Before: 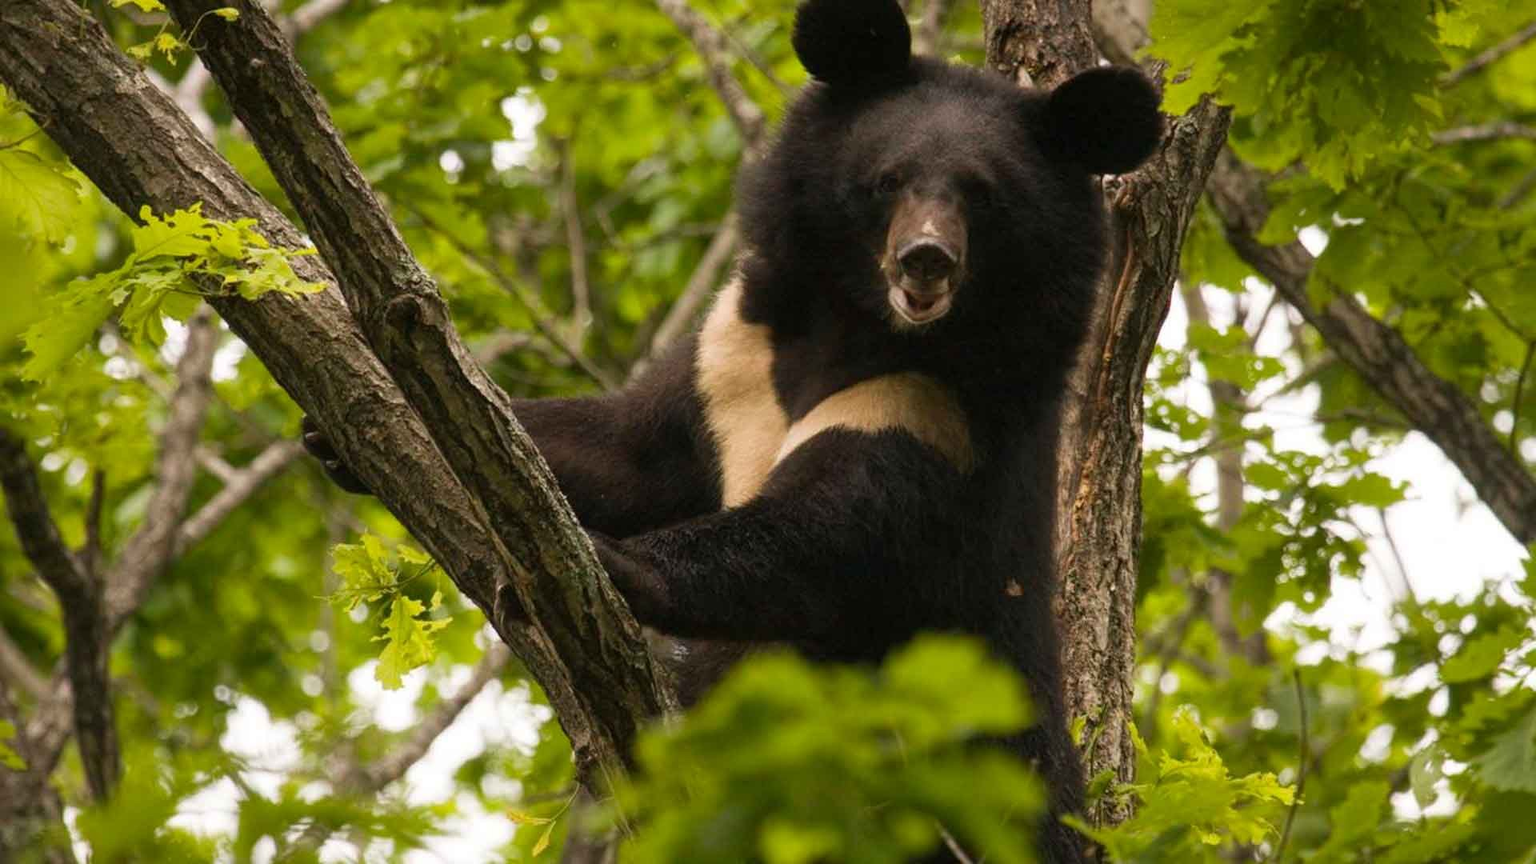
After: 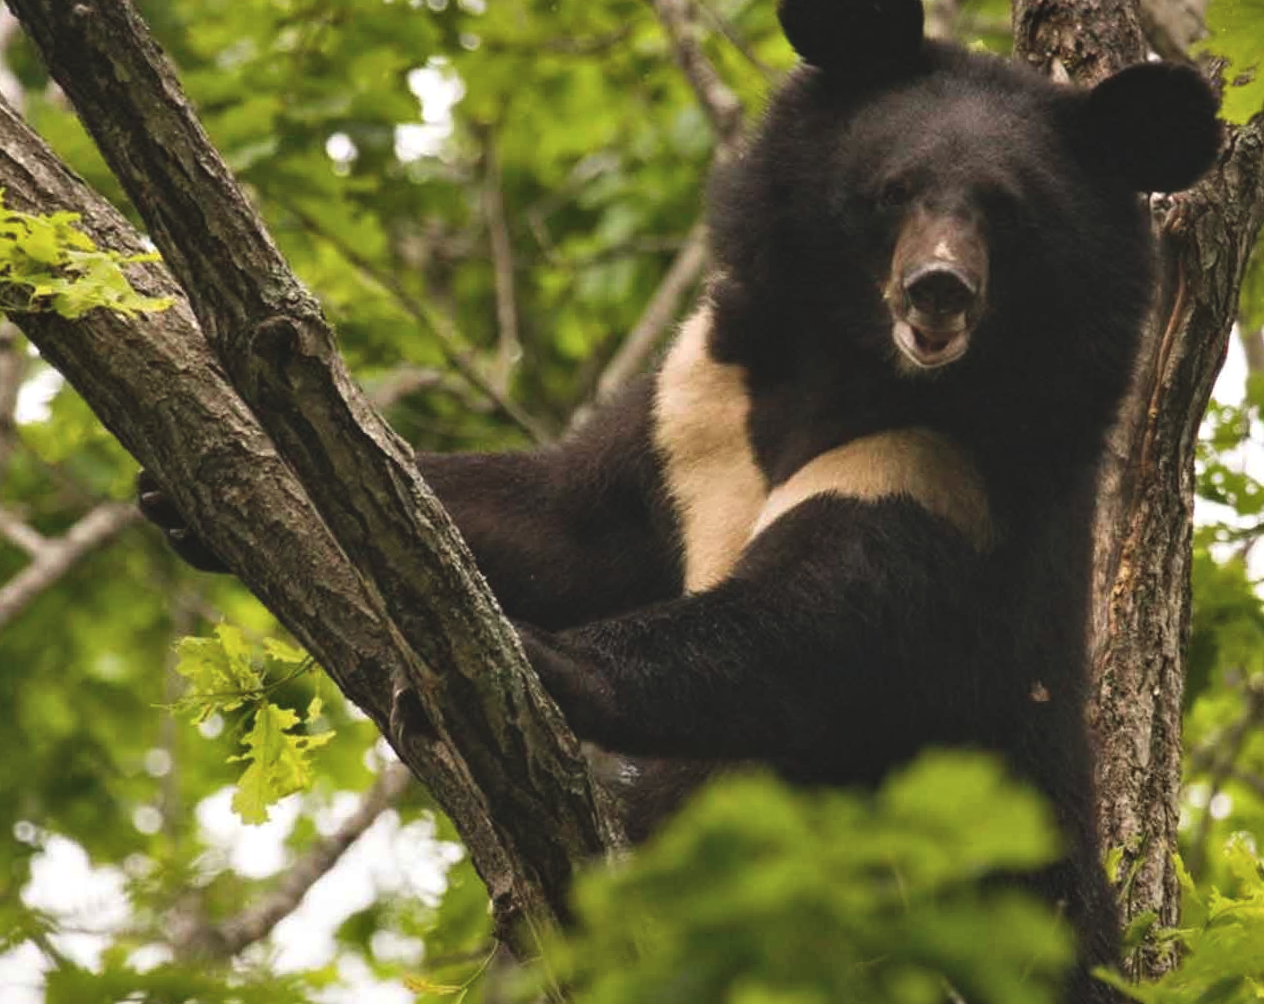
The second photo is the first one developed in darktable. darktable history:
rotate and perspective: rotation 0.679°, lens shift (horizontal) 0.136, crop left 0.009, crop right 0.991, crop top 0.078, crop bottom 0.95
exposure: black level correction -0.015, exposure -0.125 EV, compensate highlight preservation false
contrast equalizer: y [[0.524, 0.538, 0.547, 0.548, 0.538, 0.524], [0.5 ×6], [0.5 ×6], [0 ×6], [0 ×6]]
crop and rotate: left 14.385%, right 18.948%
